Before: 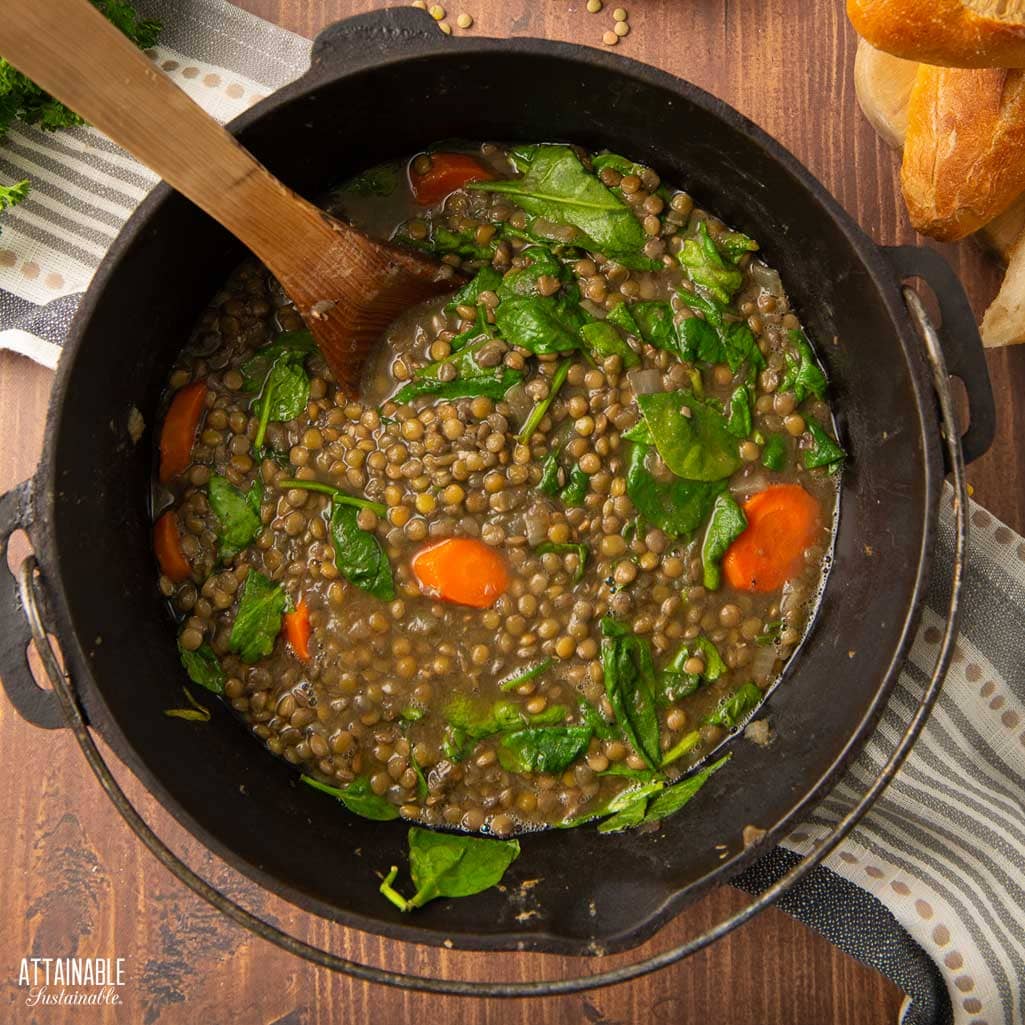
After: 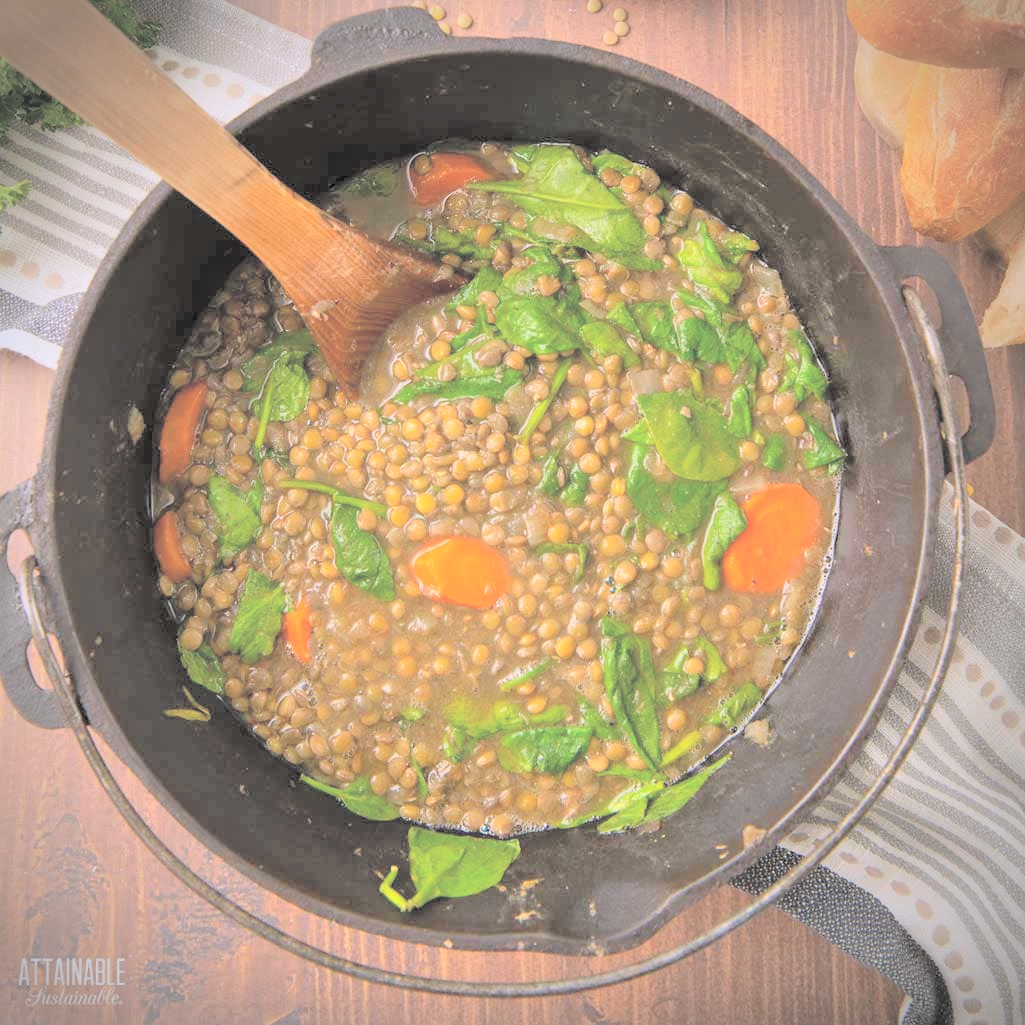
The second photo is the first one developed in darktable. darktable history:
white balance: red 1.004, blue 1.096
contrast brightness saturation: brightness 1
vignetting: automatic ratio true
